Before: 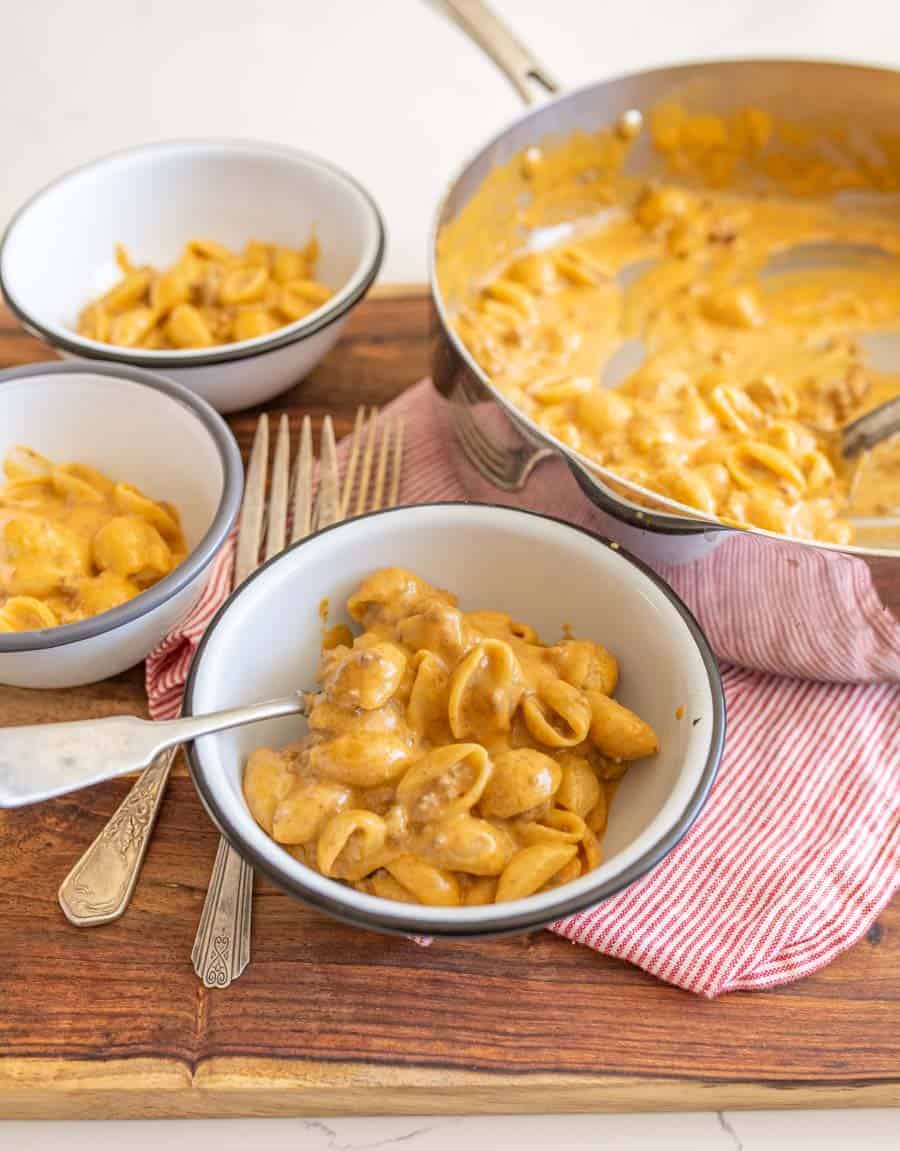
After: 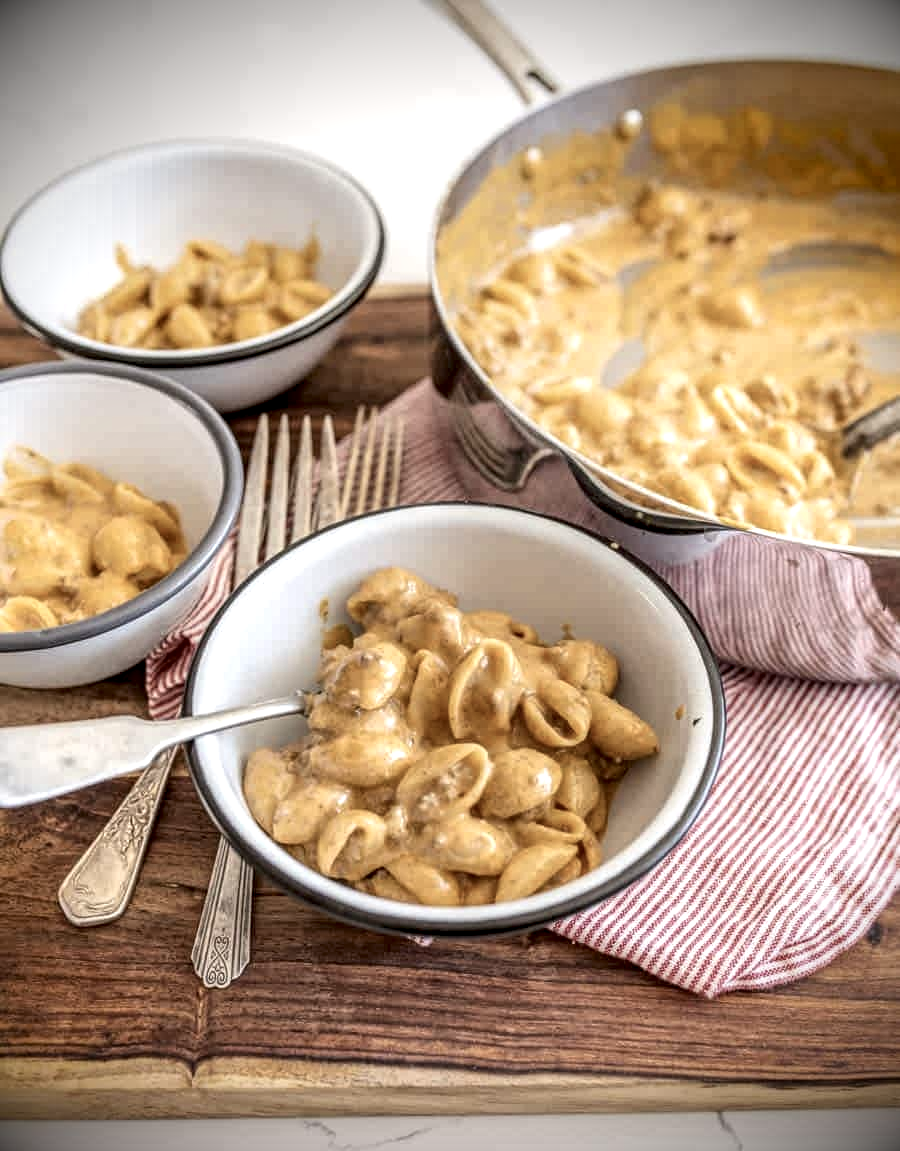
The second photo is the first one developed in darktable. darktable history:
local contrast: highlights 60%, shadows 63%, detail 160%
vignetting: brightness -0.998, saturation 0.499
contrast brightness saturation: contrast 0.101, saturation -0.353
